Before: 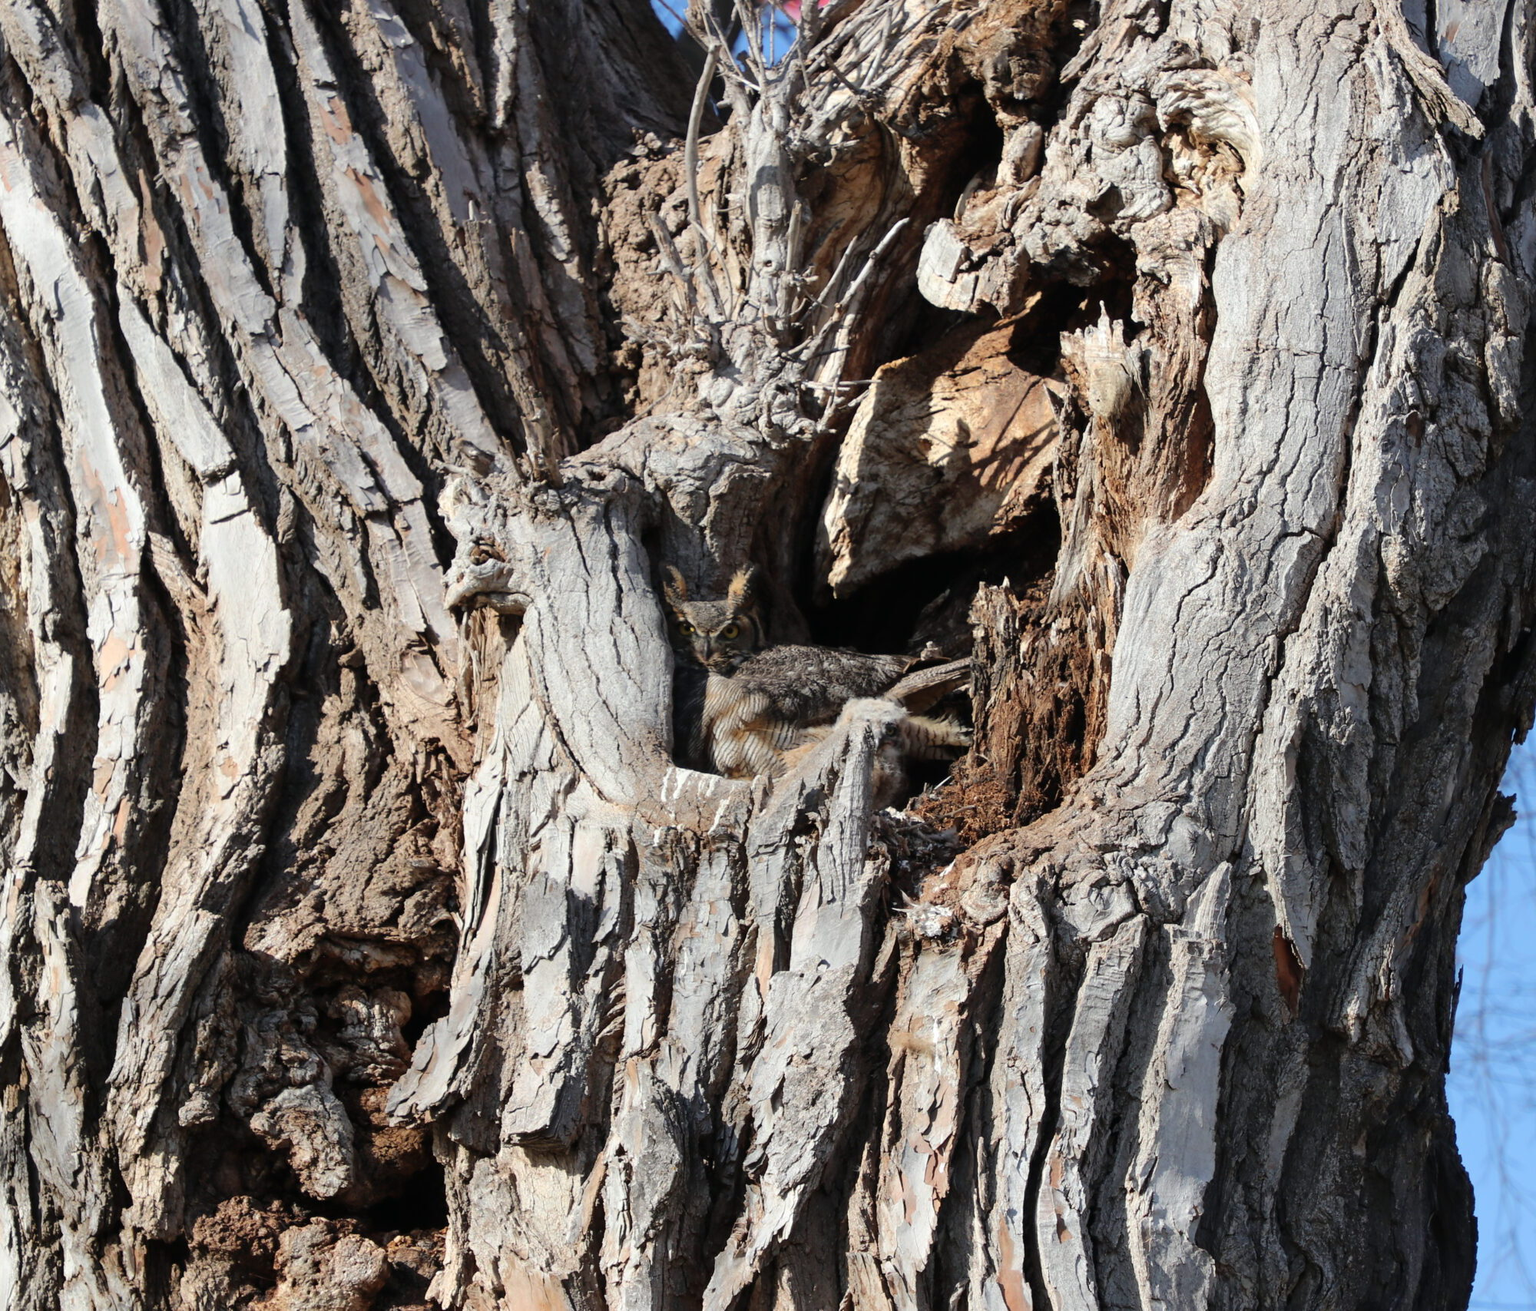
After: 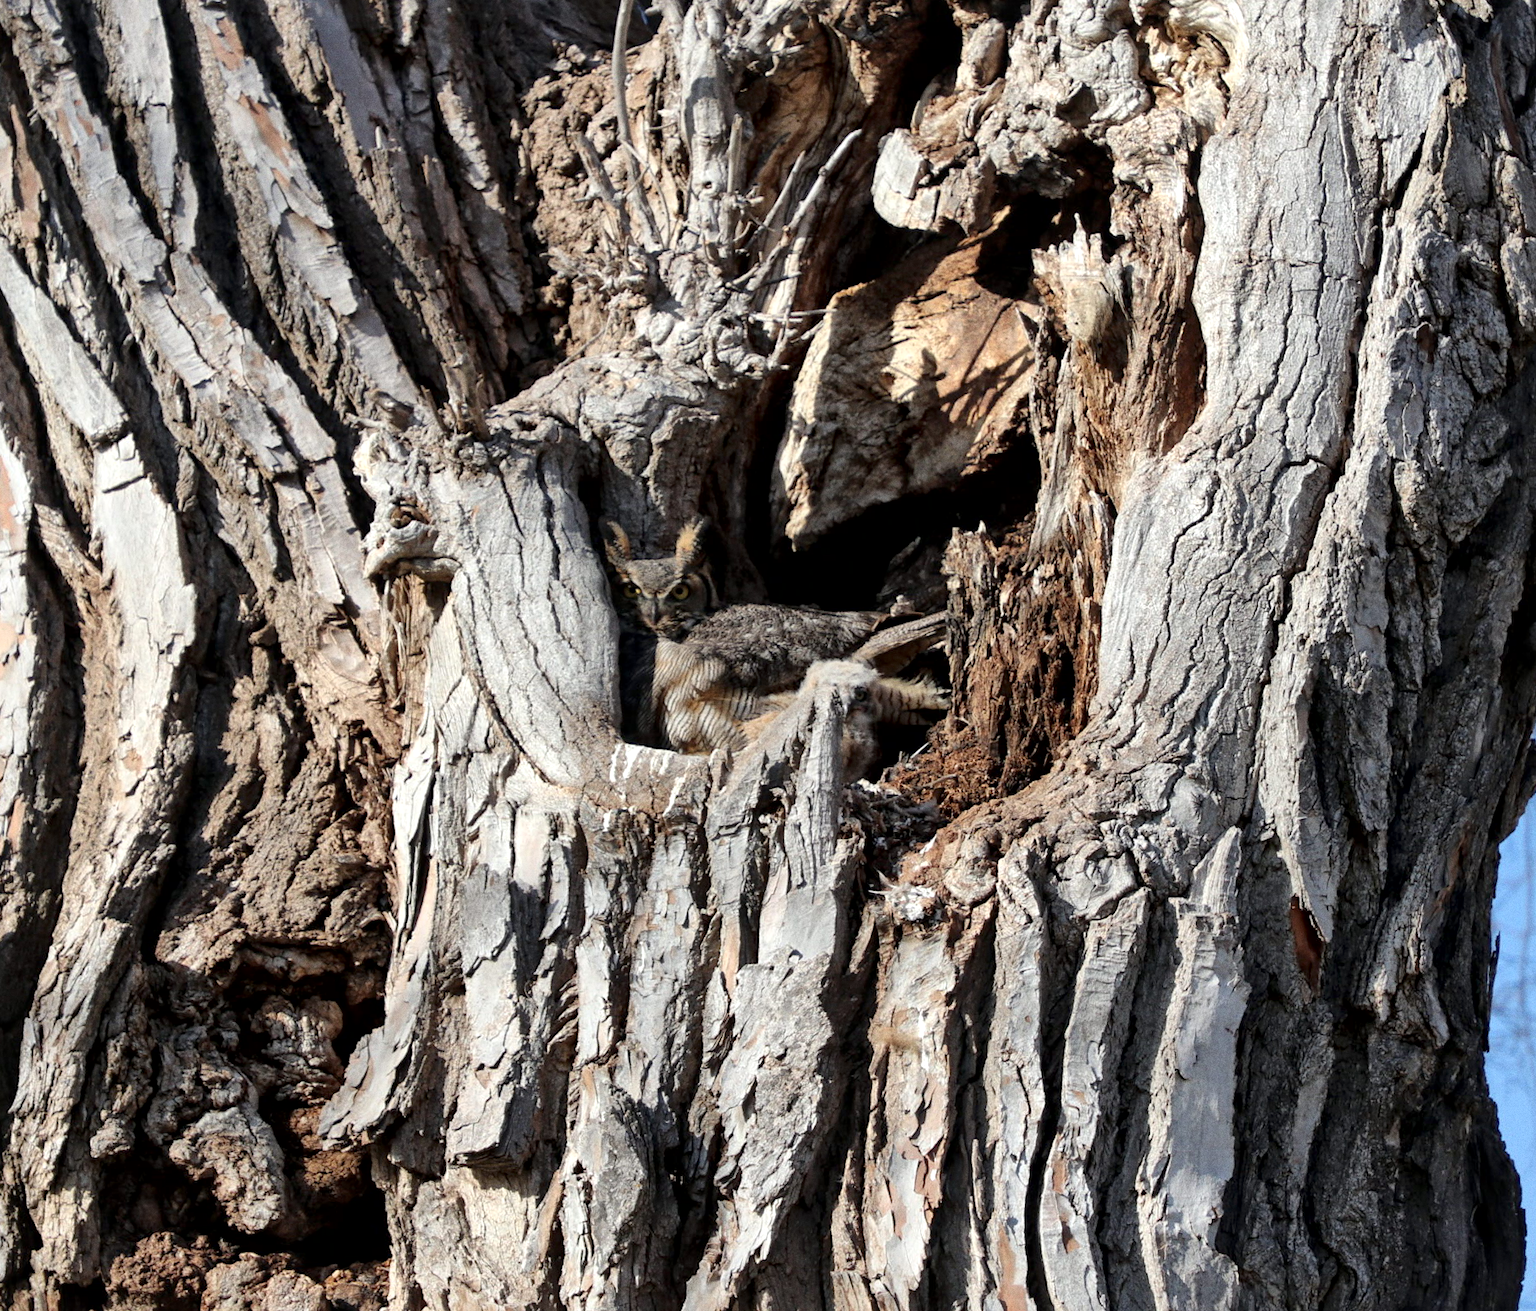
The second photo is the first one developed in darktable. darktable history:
crop and rotate: angle 1.96°, left 5.673%, top 5.673%
local contrast: mode bilateral grid, contrast 20, coarseness 50, detail 179%, midtone range 0.2
grain: coarseness 0.09 ISO
